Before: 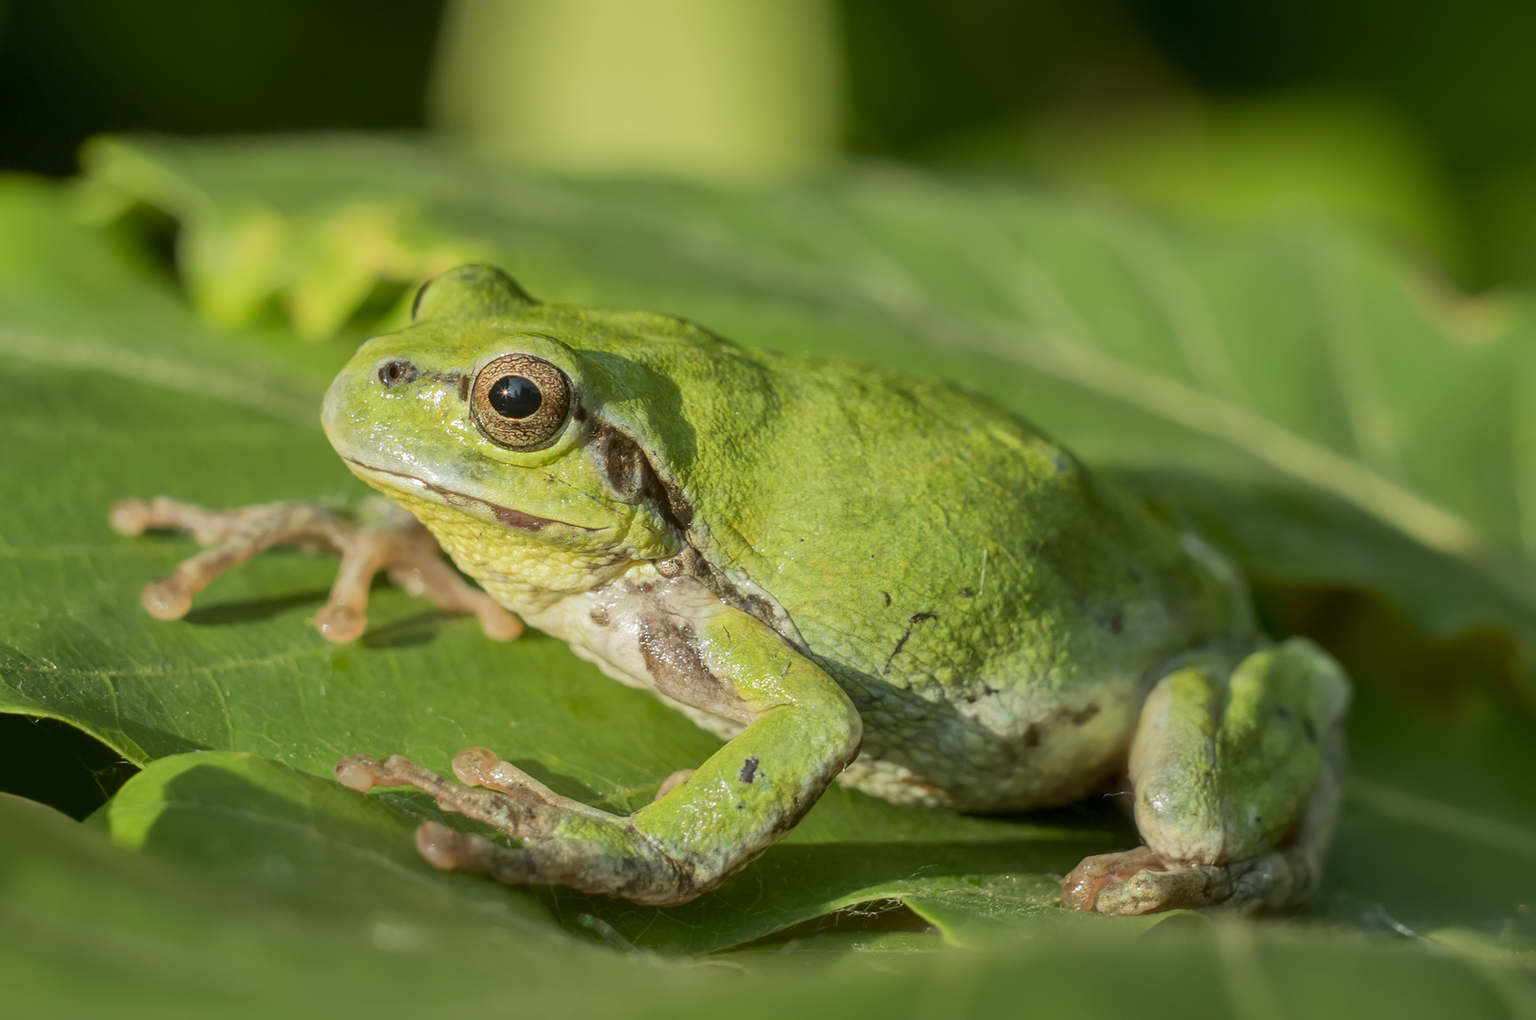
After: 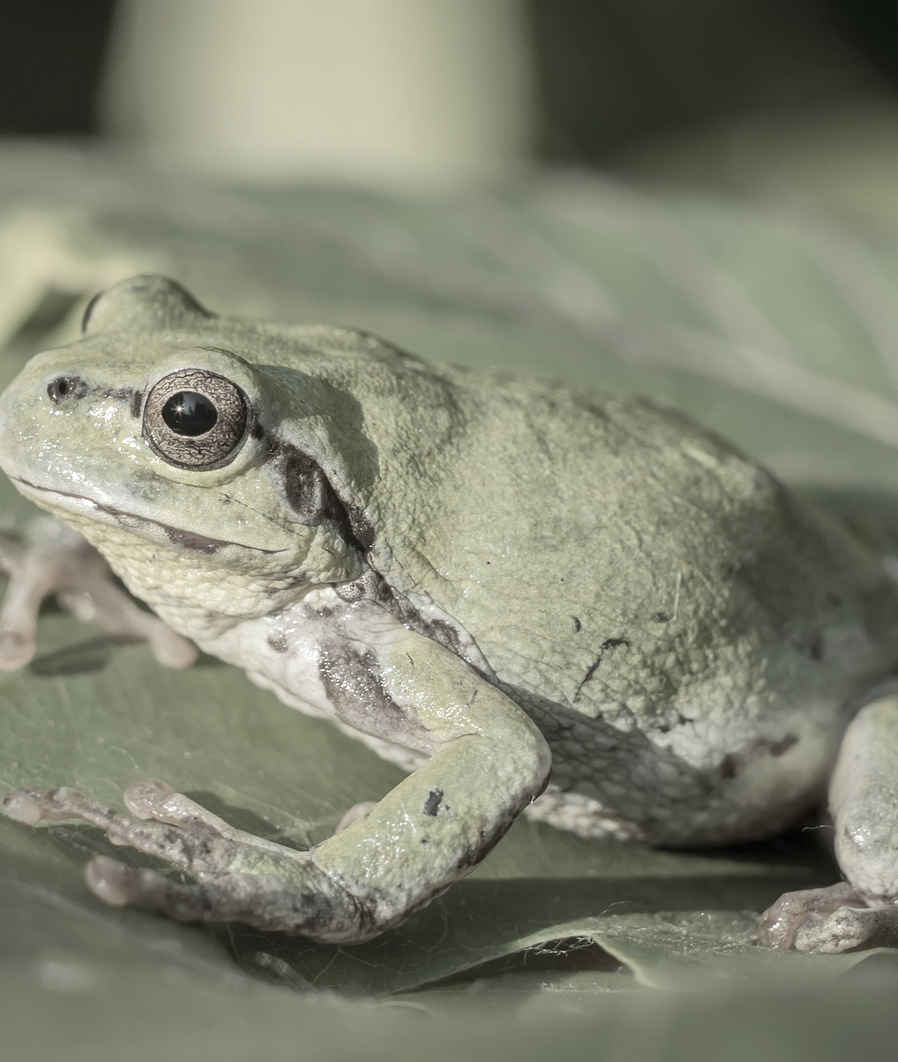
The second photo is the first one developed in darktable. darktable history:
exposure: black level correction 0, exposure 0.199 EV, compensate highlight preservation false
crop: left 21.734%, right 22.103%, bottom 0.01%
color correction: highlights b* -0.007, saturation 0.255
